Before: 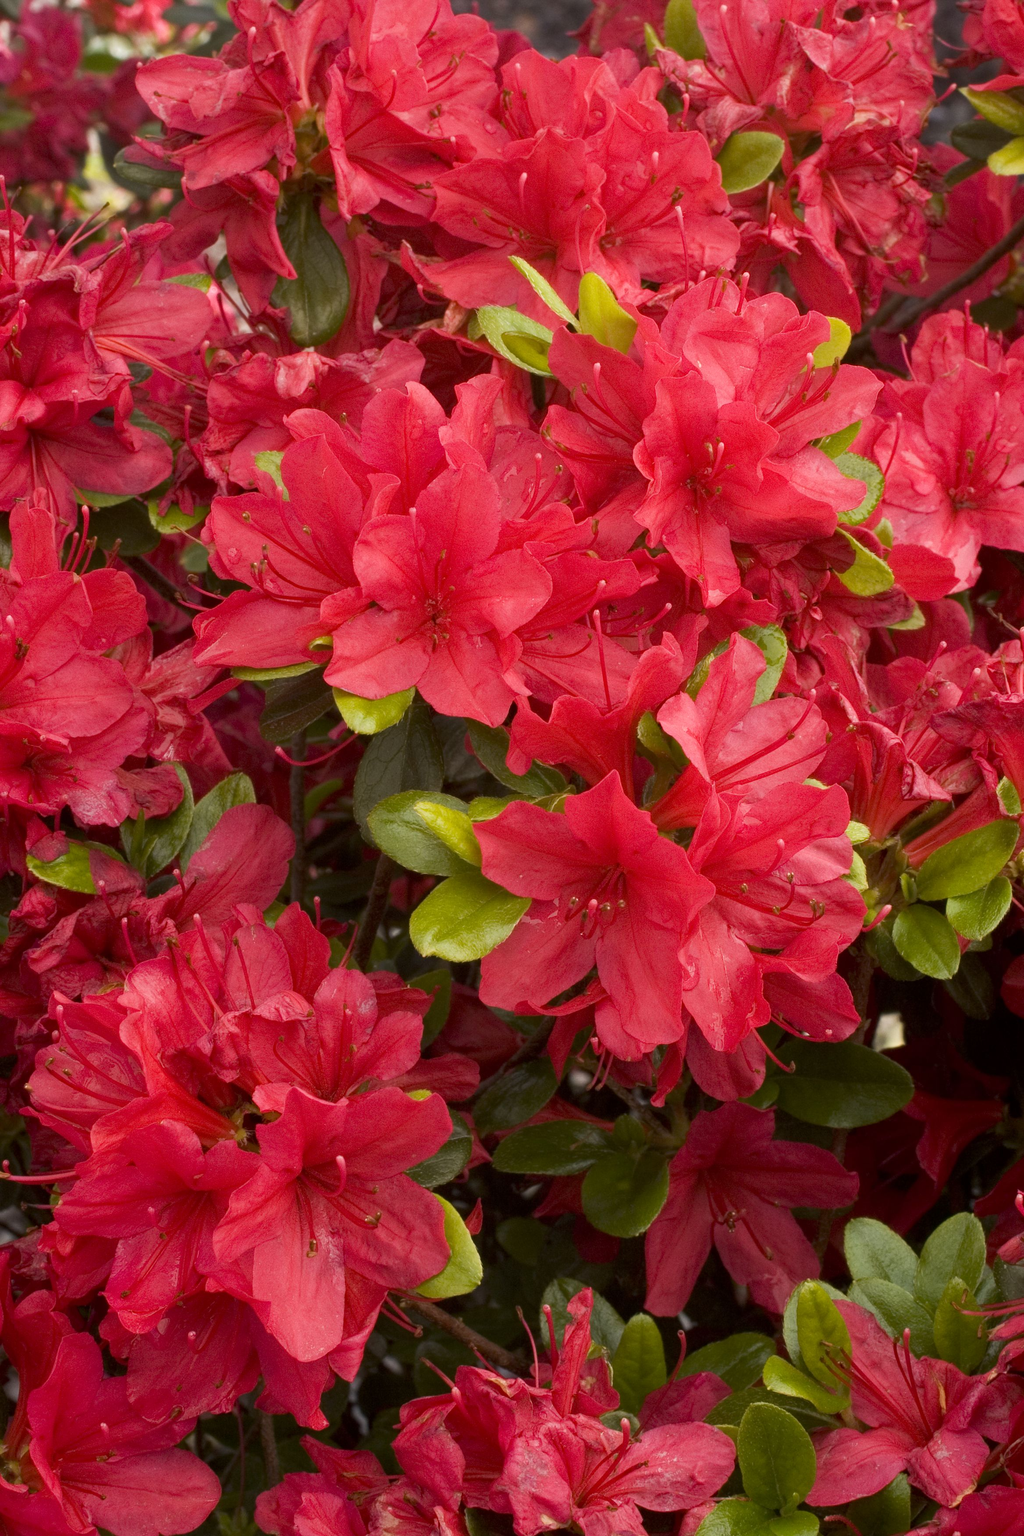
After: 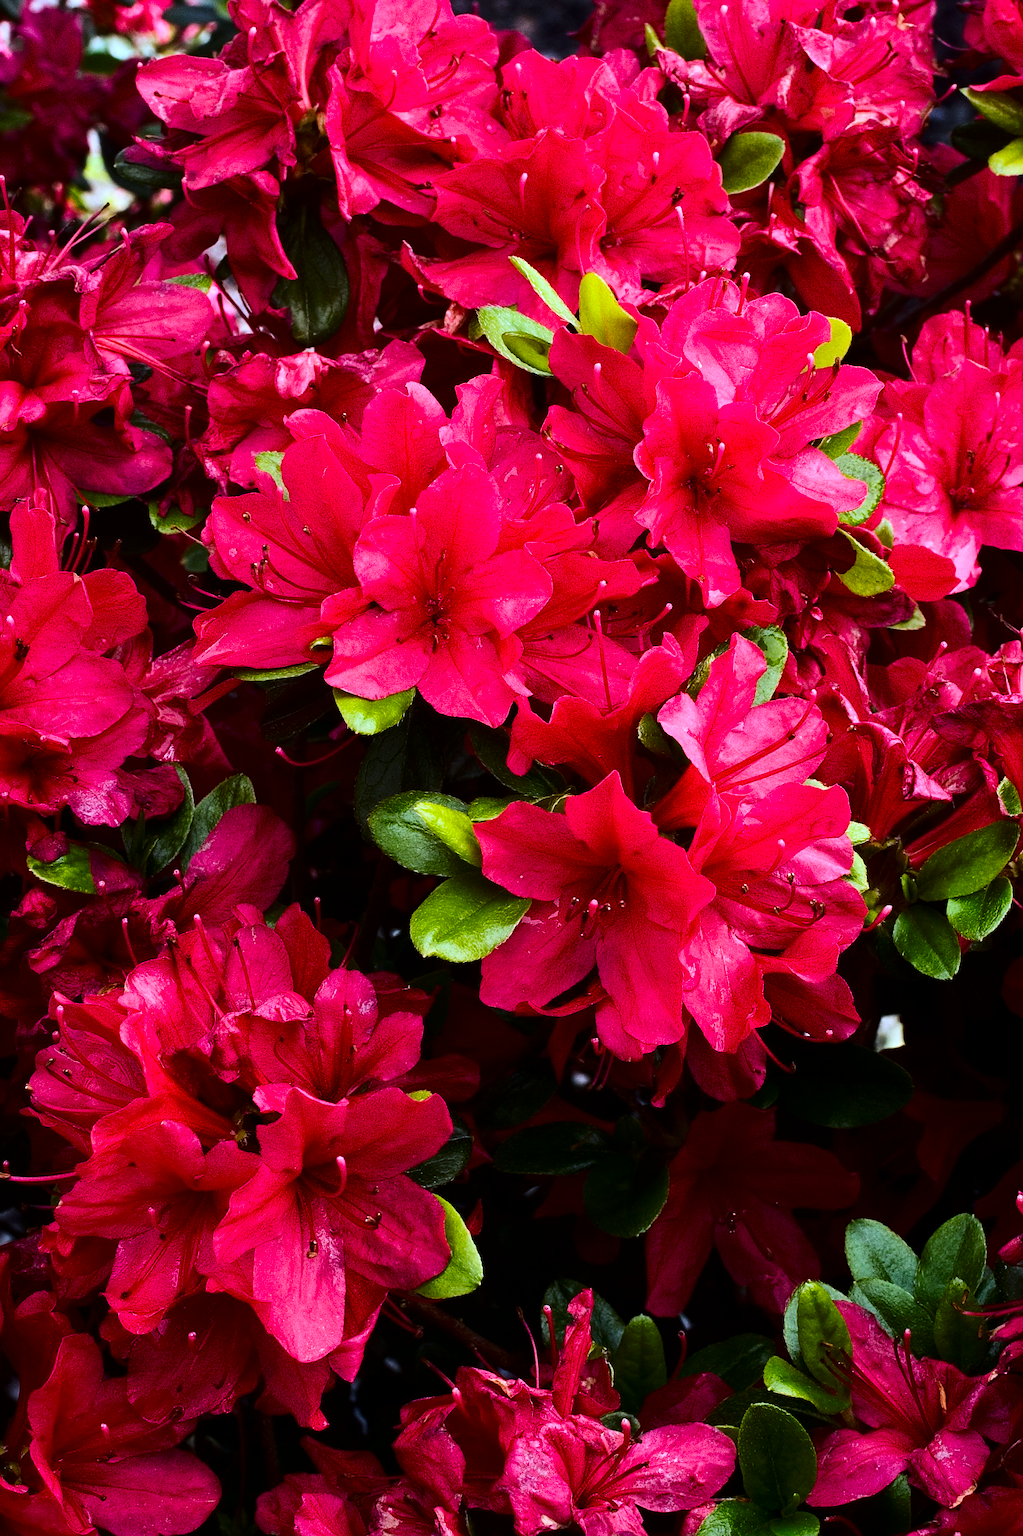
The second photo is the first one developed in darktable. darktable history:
white balance: red 0.871, blue 1.249
contrast brightness saturation: contrast 0.19, brightness -0.24, saturation 0.11
sharpen: on, module defaults
tone curve: curves: ch0 [(0, 0) (0.004, 0.001) (0.133, 0.112) (0.325, 0.362) (0.832, 0.893) (1, 1)], color space Lab, linked channels, preserve colors none
tone equalizer: -8 EV -0.417 EV, -7 EV -0.389 EV, -6 EV -0.333 EV, -5 EV -0.222 EV, -3 EV 0.222 EV, -2 EV 0.333 EV, -1 EV 0.389 EV, +0 EV 0.417 EV, edges refinement/feathering 500, mask exposure compensation -1.57 EV, preserve details no
